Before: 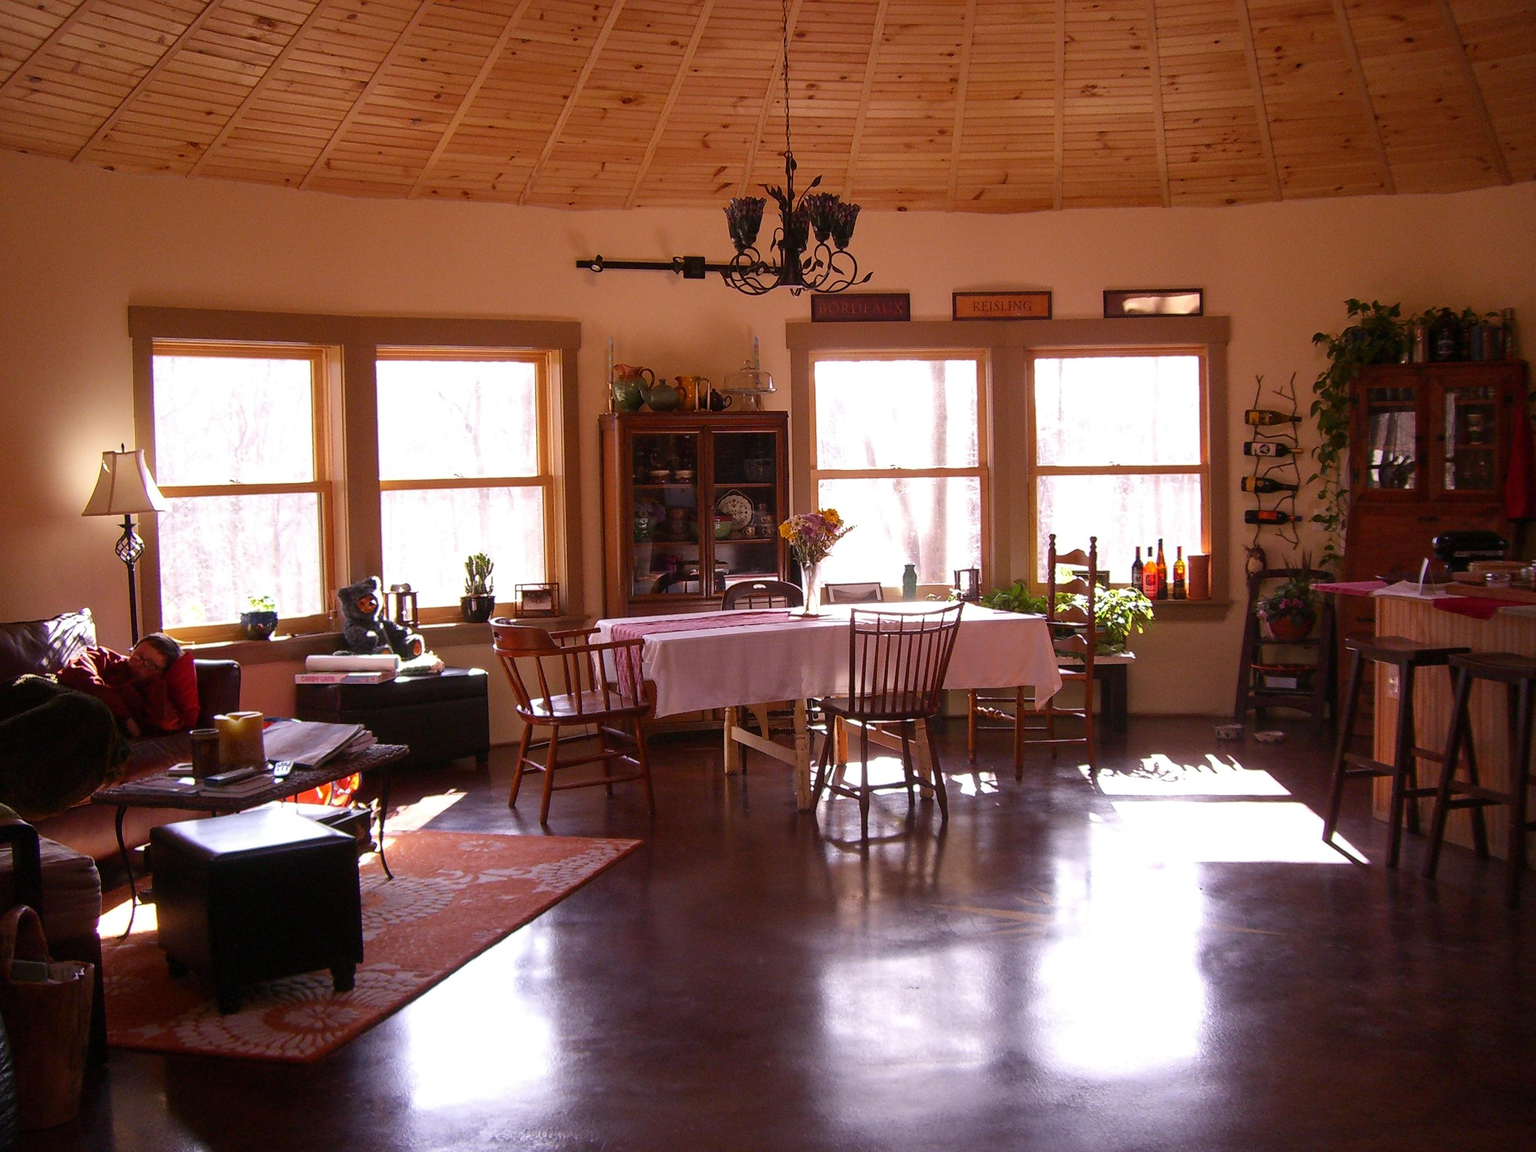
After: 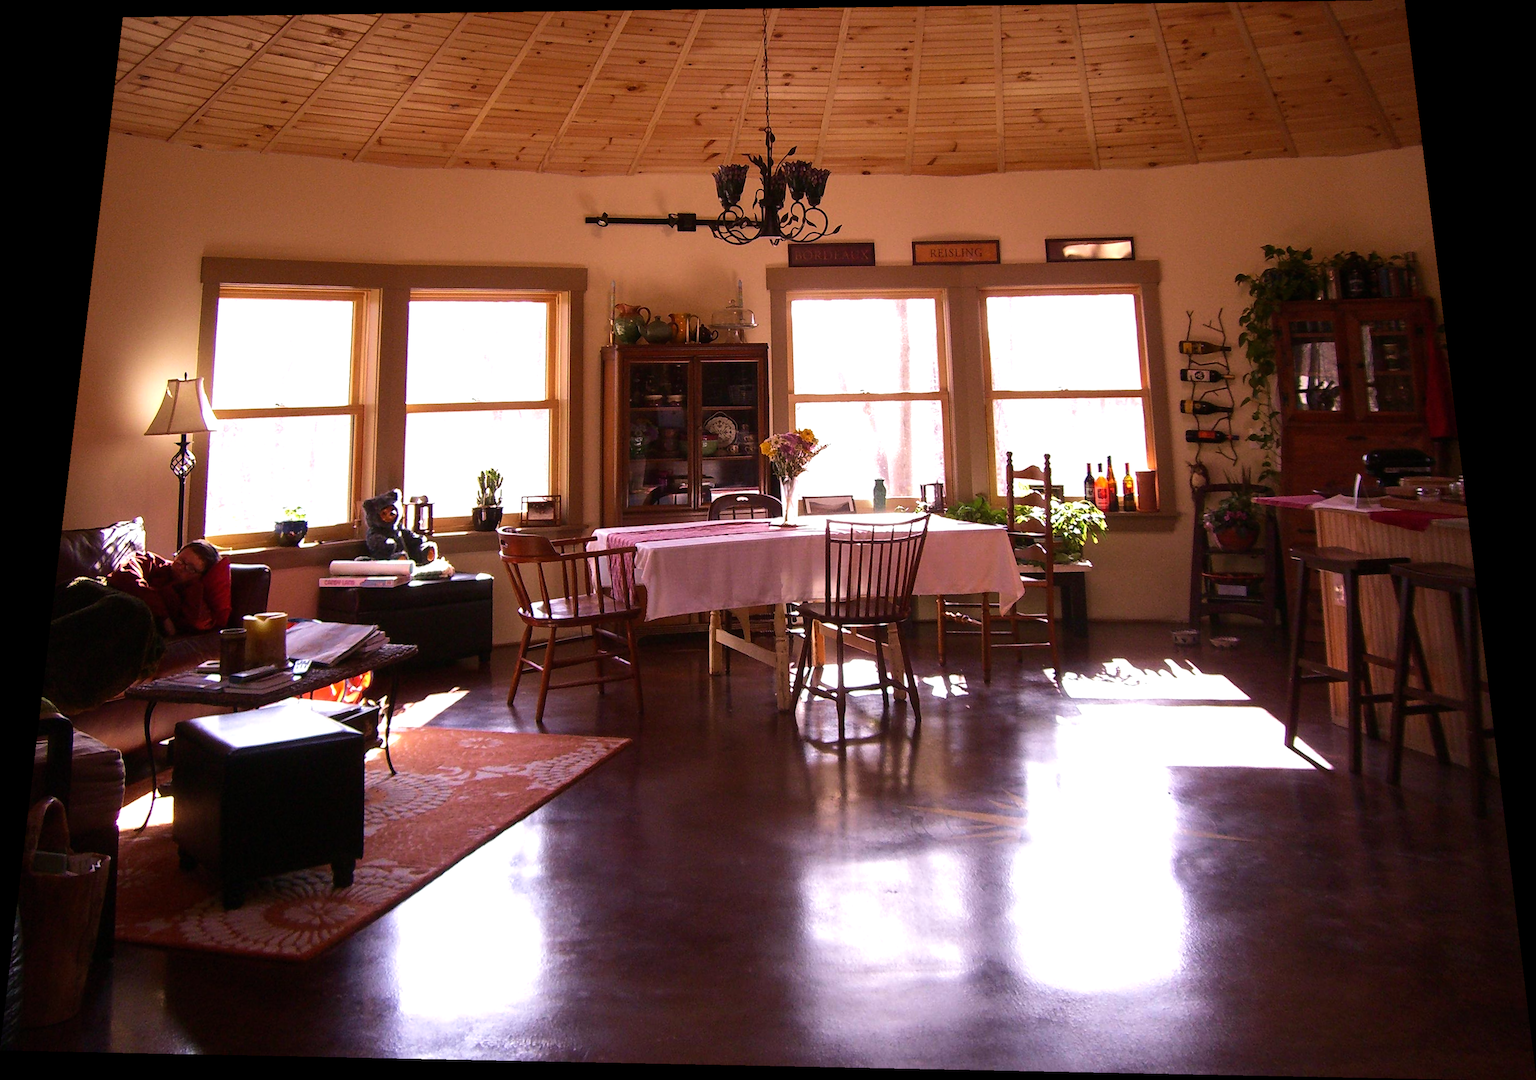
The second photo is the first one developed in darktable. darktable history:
rotate and perspective: rotation 0.128°, lens shift (vertical) -0.181, lens shift (horizontal) -0.044, shear 0.001, automatic cropping off
velvia: on, module defaults
tone equalizer: -8 EV -0.417 EV, -7 EV -0.389 EV, -6 EV -0.333 EV, -5 EV -0.222 EV, -3 EV 0.222 EV, -2 EV 0.333 EV, -1 EV 0.389 EV, +0 EV 0.417 EV, edges refinement/feathering 500, mask exposure compensation -1.57 EV, preserve details no
